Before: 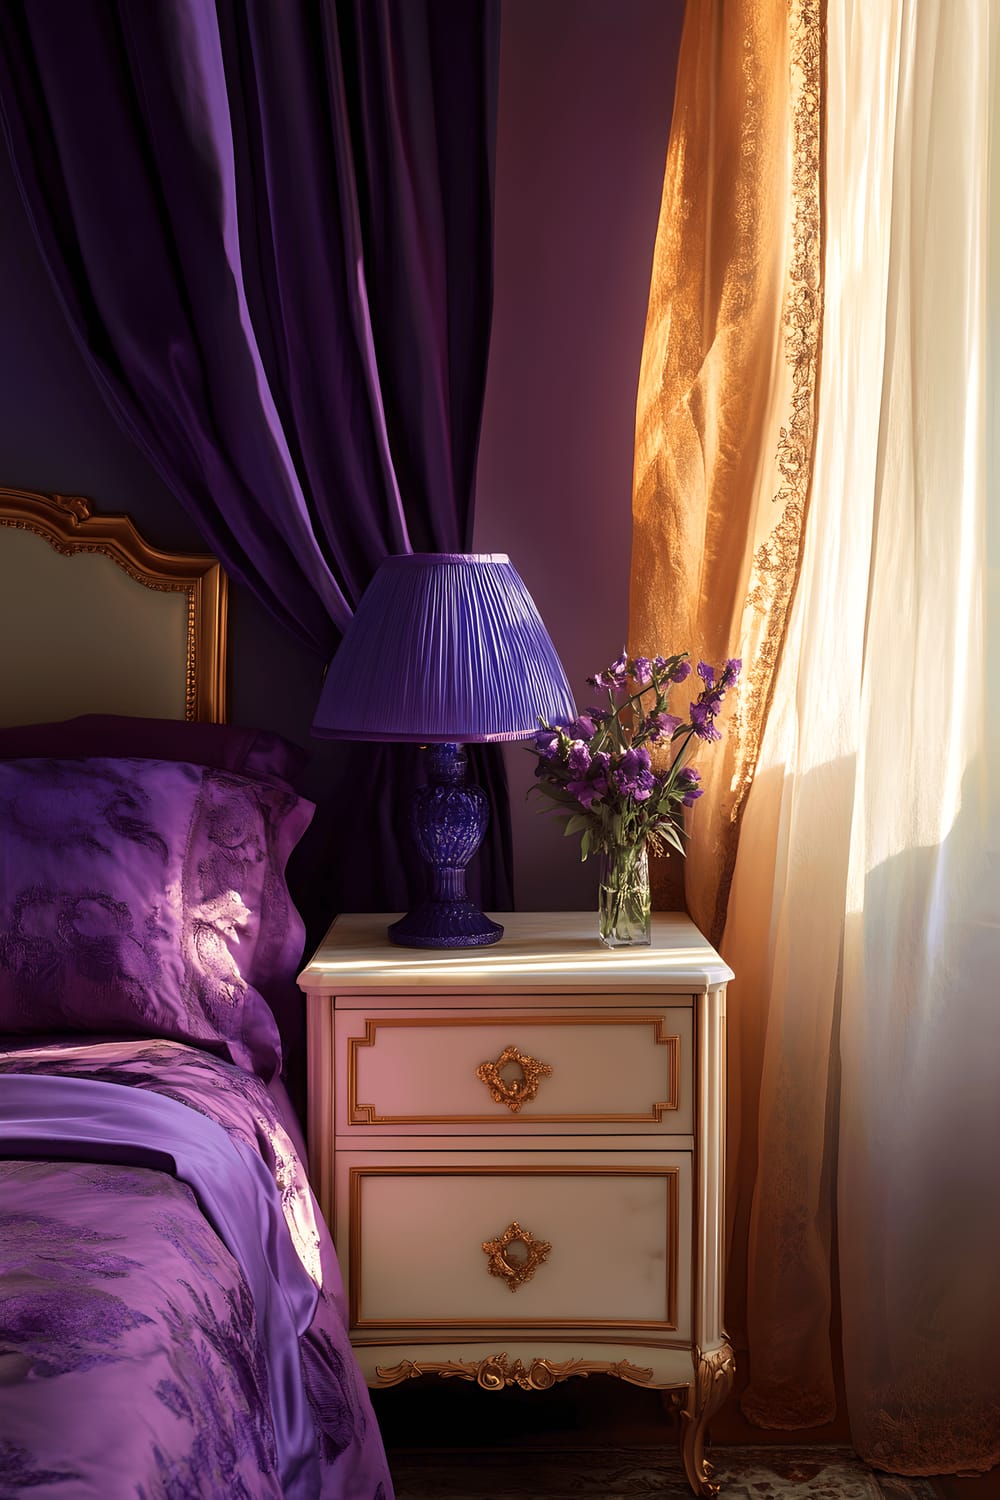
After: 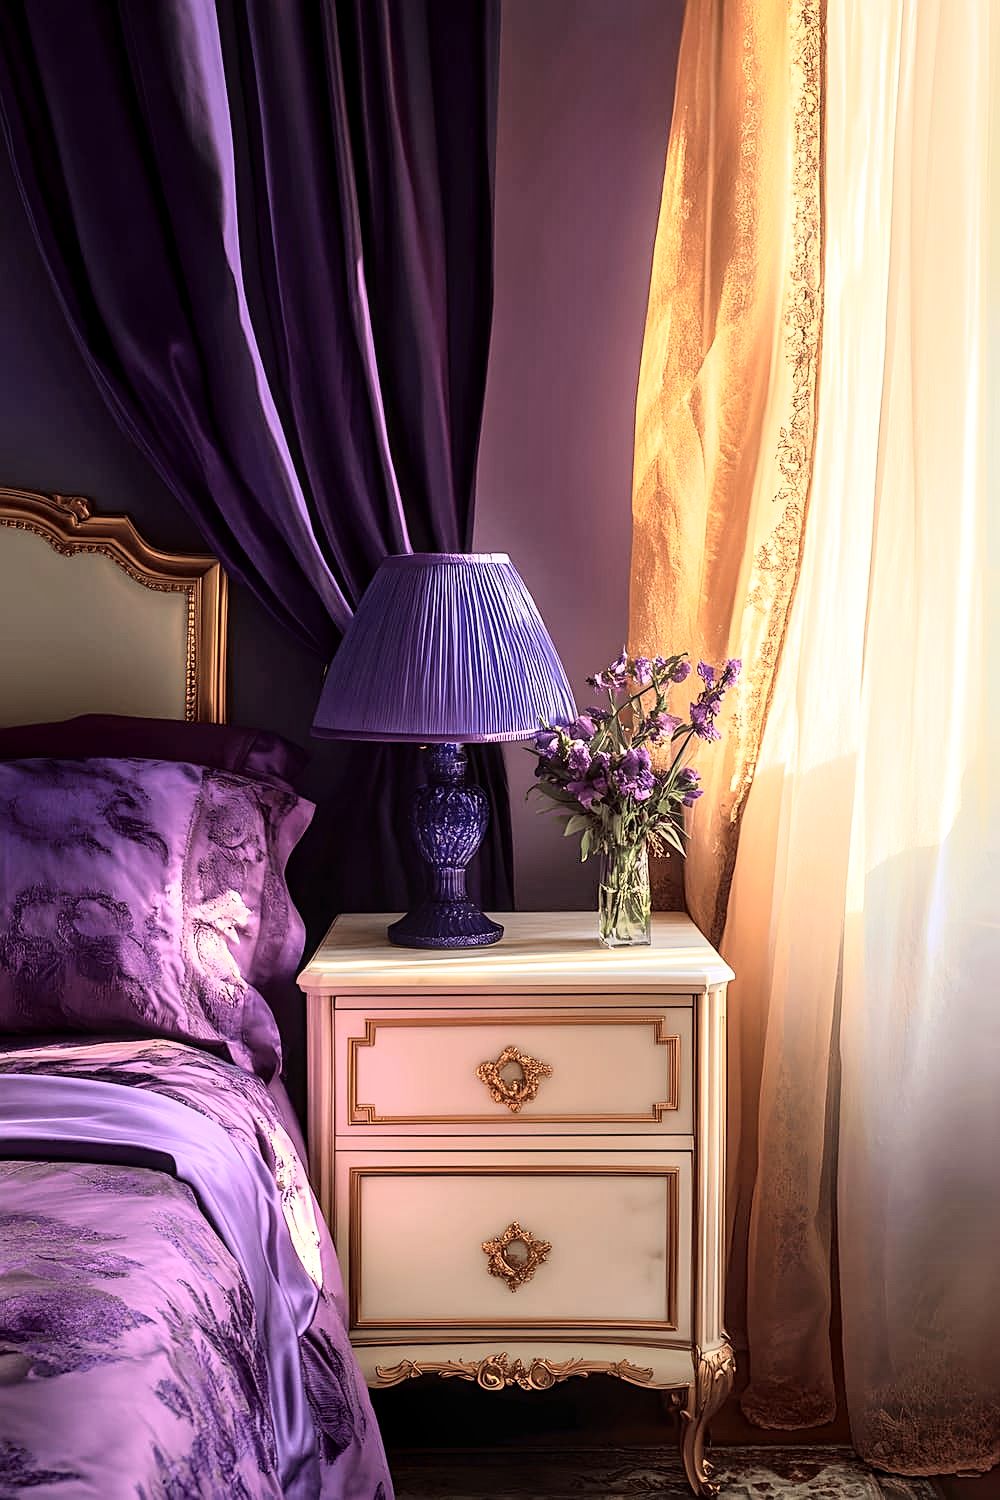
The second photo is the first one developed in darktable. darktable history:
local contrast: on, module defaults
rotate and perspective: crop left 0, crop top 0
tone curve: curves: ch0 [(0, 0) (0.003, 0.003) (0.011, 0.012) (0.025, 0.028) (0.044, 0.049) (0.069, 0.091) (0.1, 0.144) (0.136, 0.21) (0.177, 0.277) (0.224, 0.352) (0.277, 0.433) (0.335, 0.523) (0.399, 0.613) (0.468, 0.702) (0.543, 0.79) (0.623, 0.867) (0.709, 0.916) (0.801, 0.946) (0.898, 0.972) (1, 1)], color space Lab, independent channels, preserve colors none
sharpen: on, module defaults
